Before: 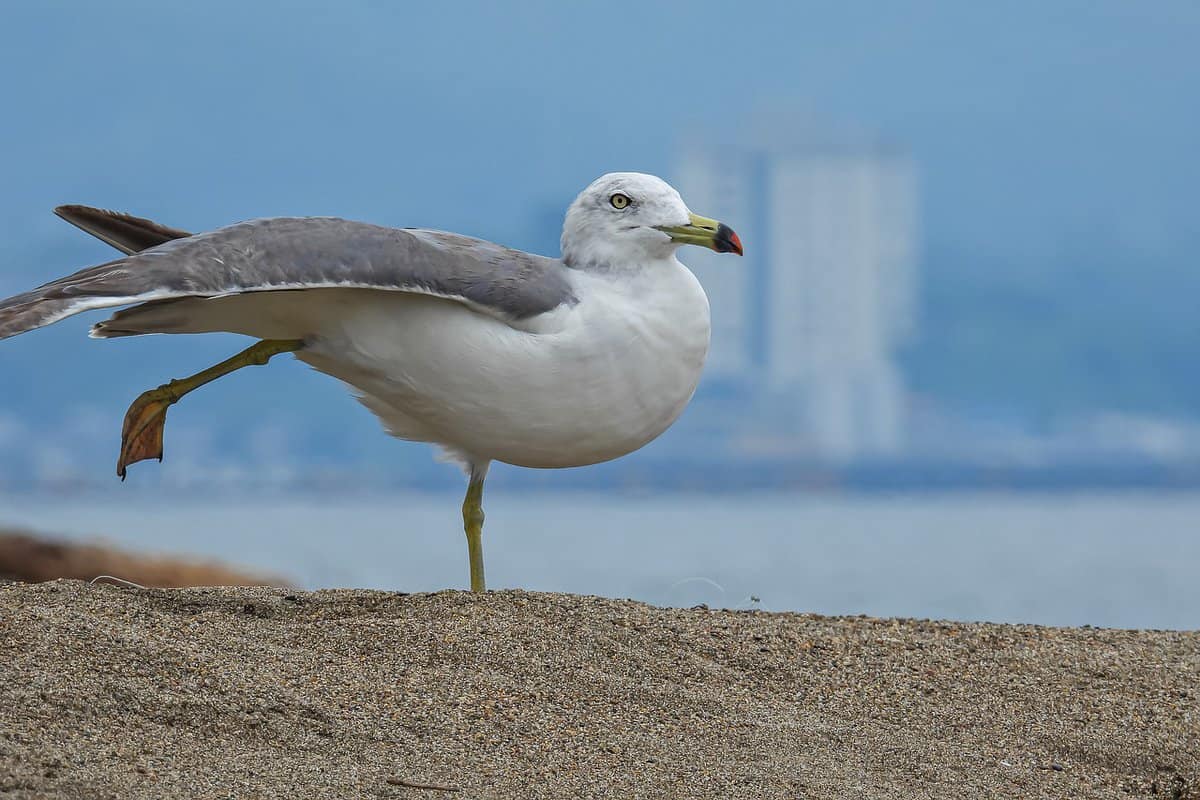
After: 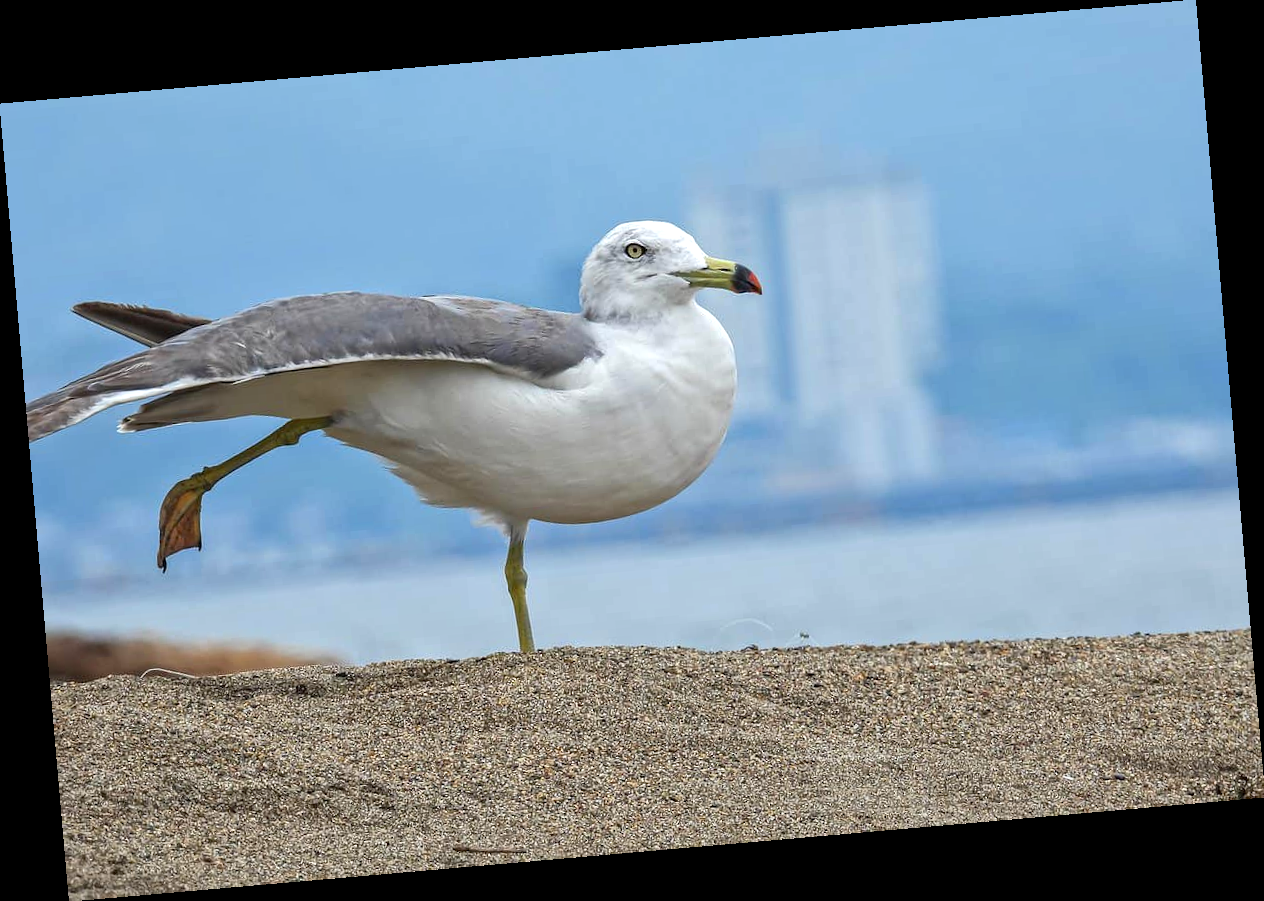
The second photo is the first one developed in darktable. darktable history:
exposure: black level correction 0.001, exposure 0.5 EV, compensate exposure bias true, compensate highlight preservation false
rotate and perspective: rotation -4.98°, automatic cropping off
local contrast: mode bilateral grid, contrast 28, coarseness 16, detail 115%, midtone range 0.2
